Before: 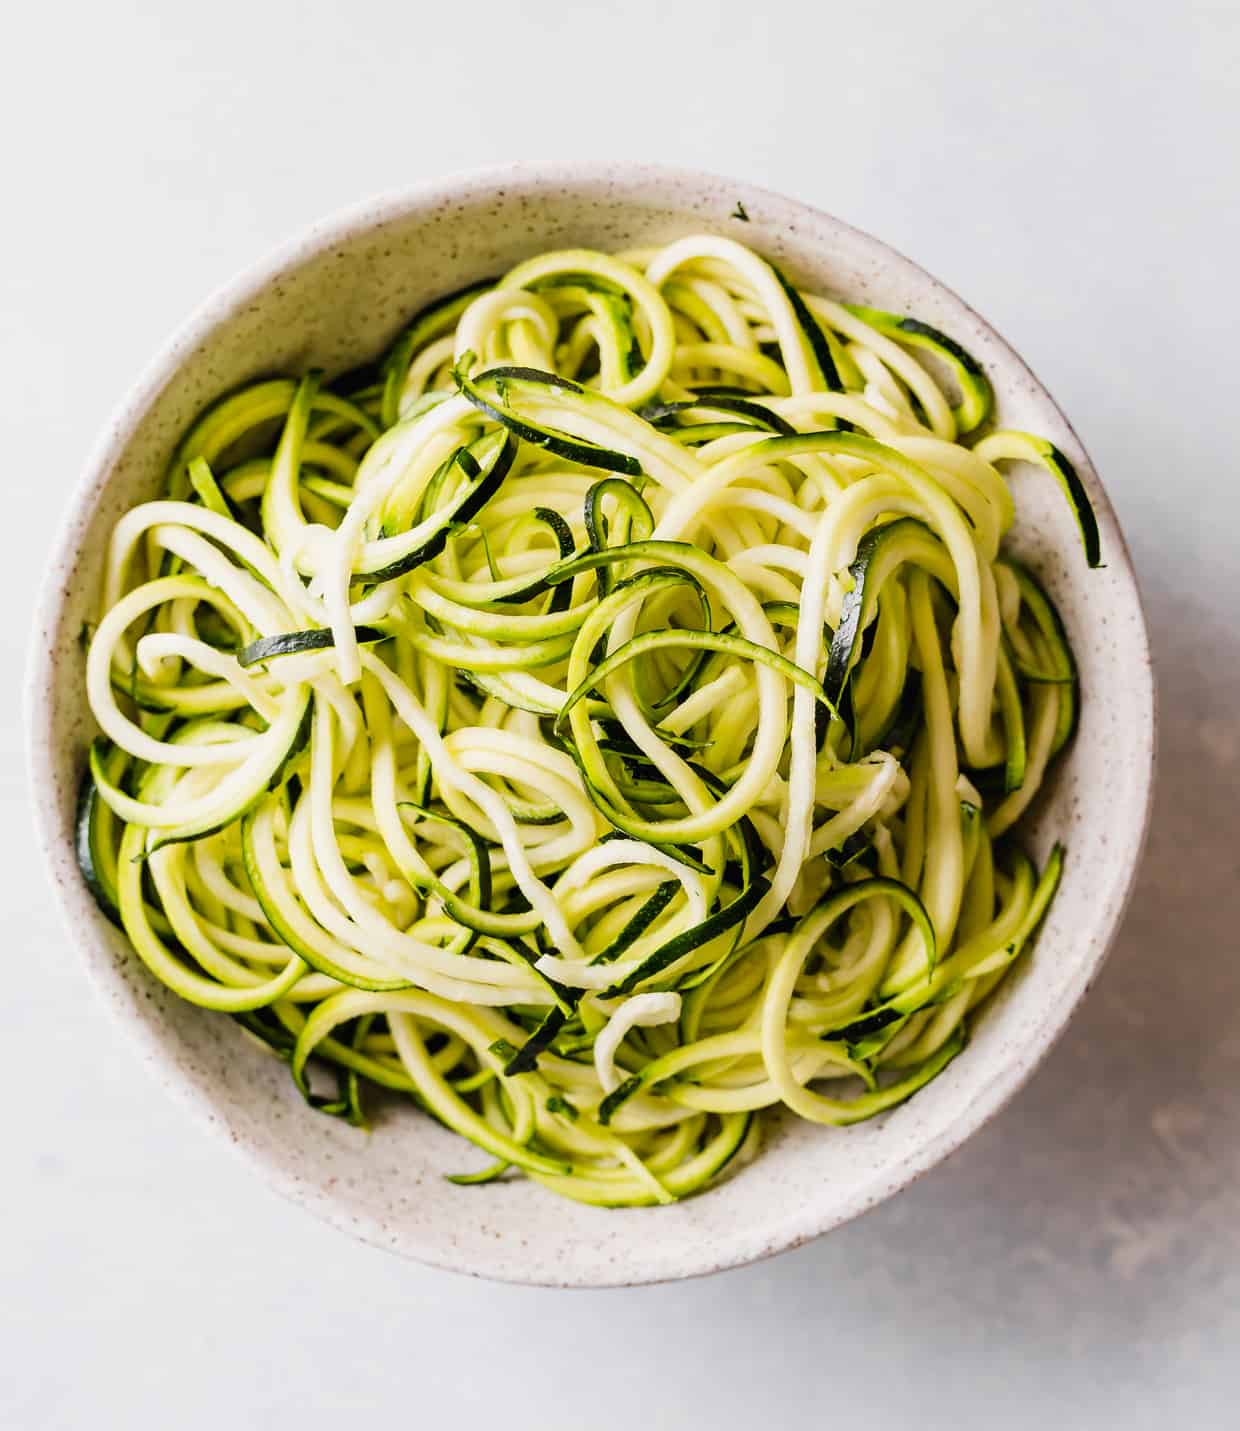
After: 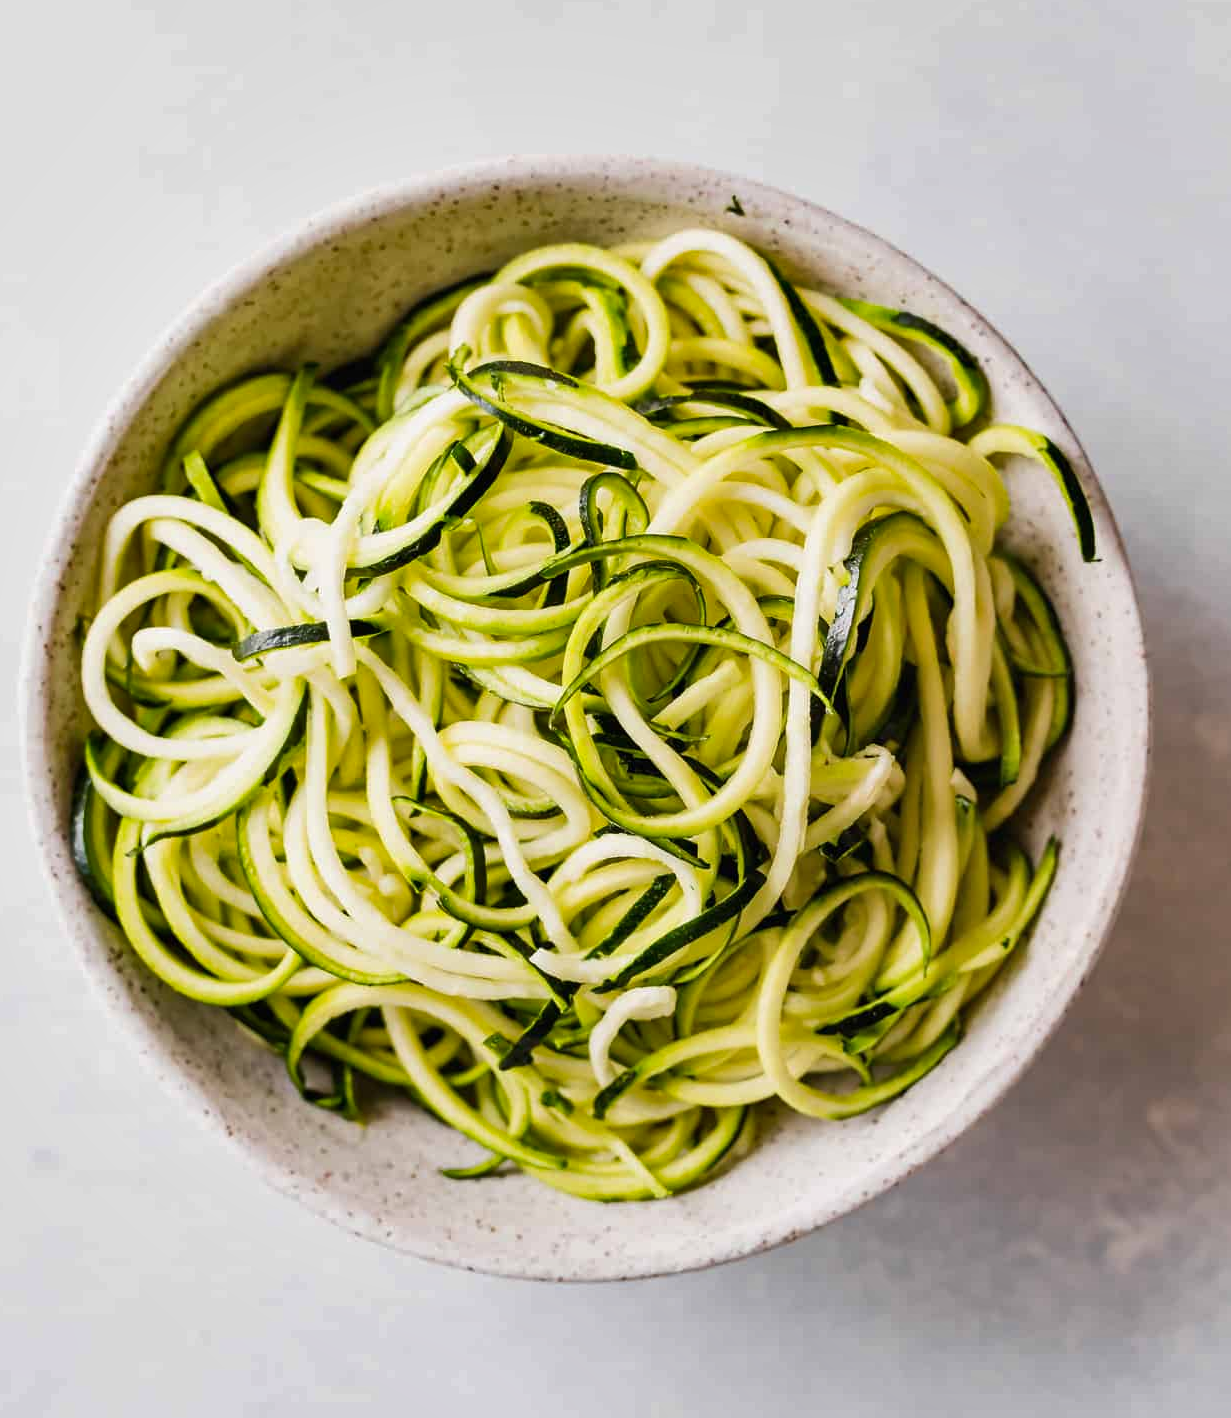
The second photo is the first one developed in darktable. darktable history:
shadows and highlights: soften with gaussian
crop: left 0.434%, top 0.485%, right 0.244%, bottom 0.386%
